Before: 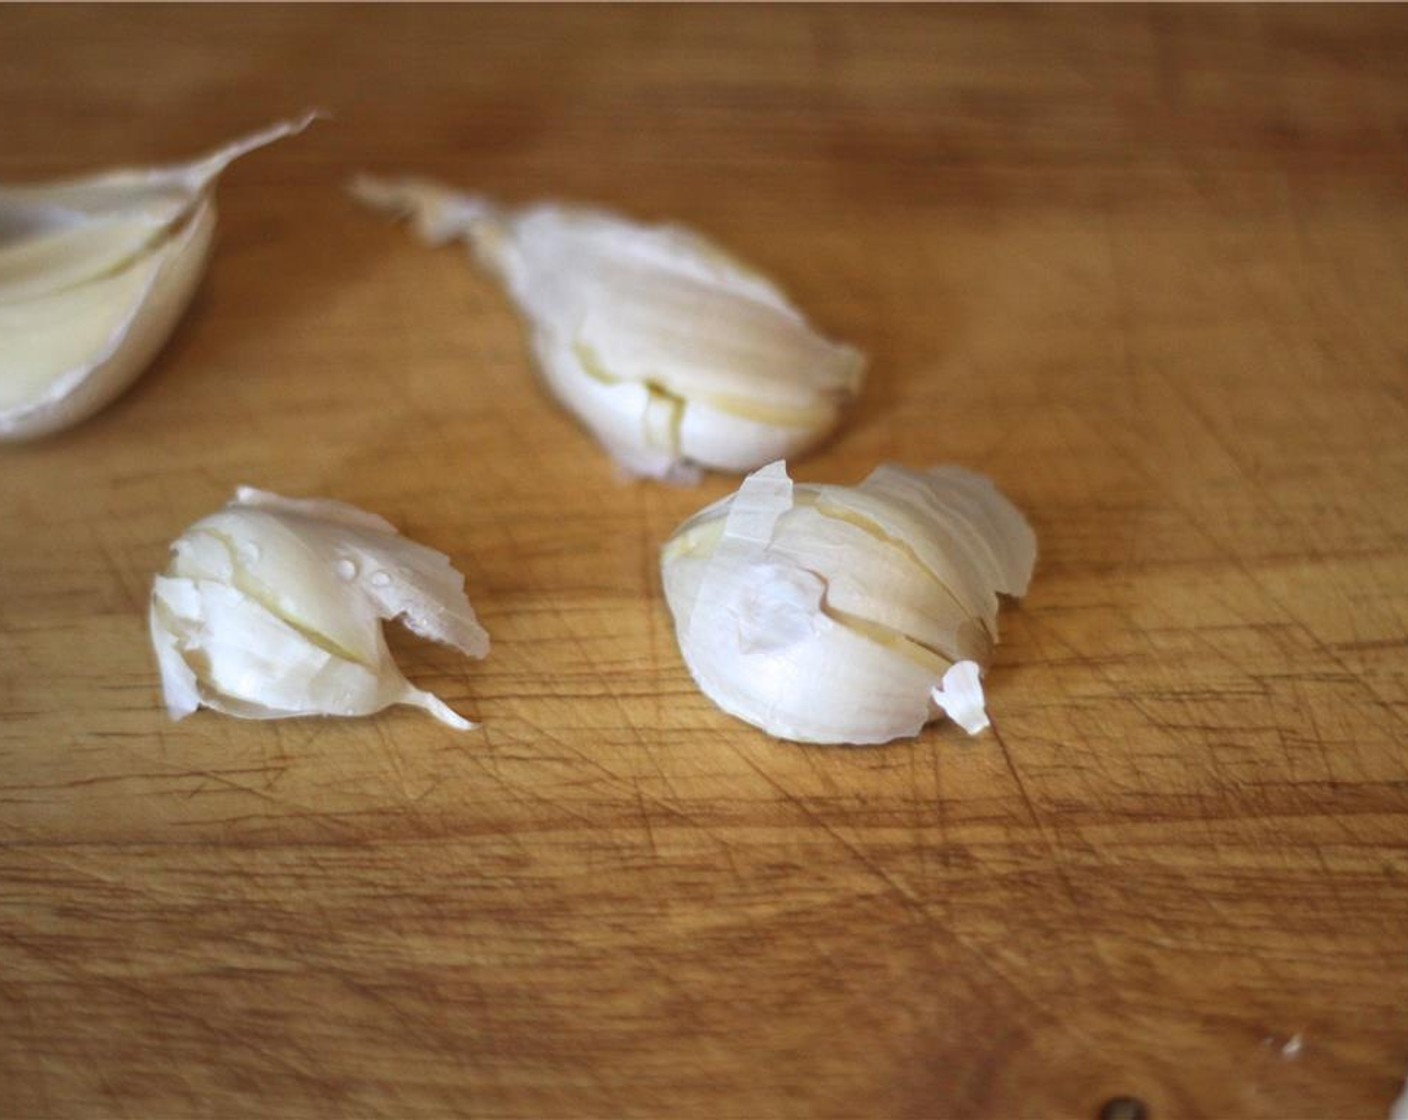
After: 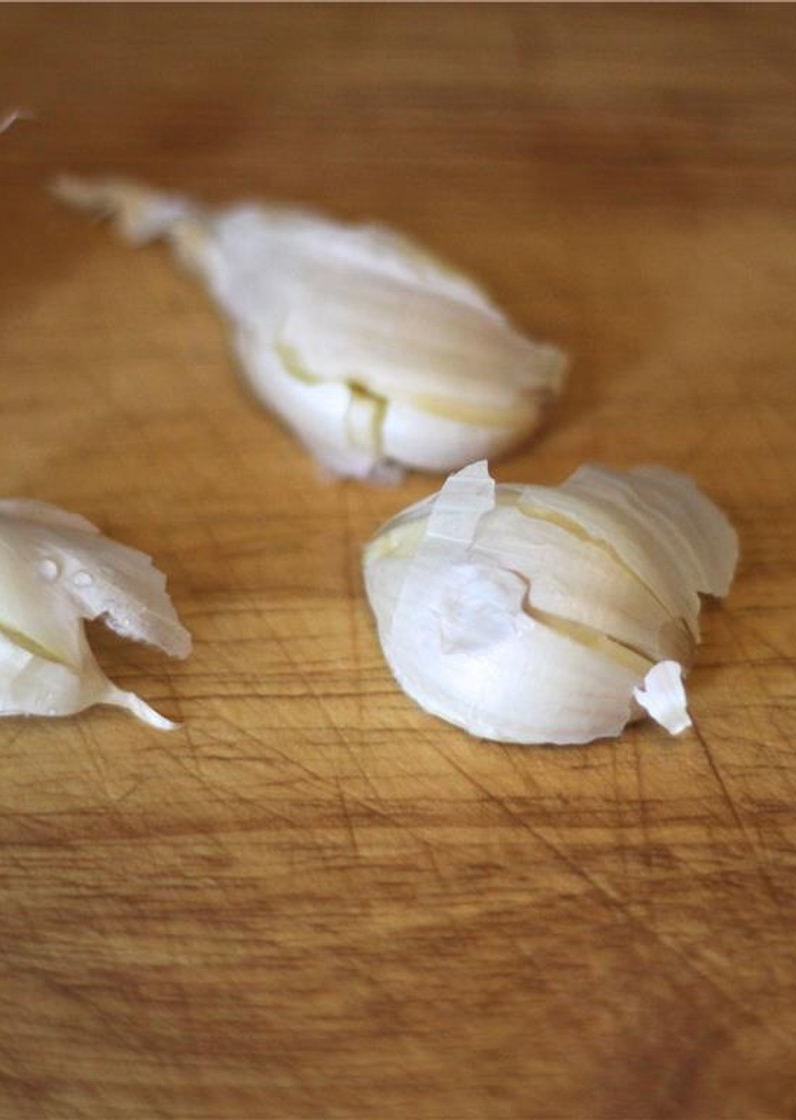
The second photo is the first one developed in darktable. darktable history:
crop: left 21.225%, right 22.223%
